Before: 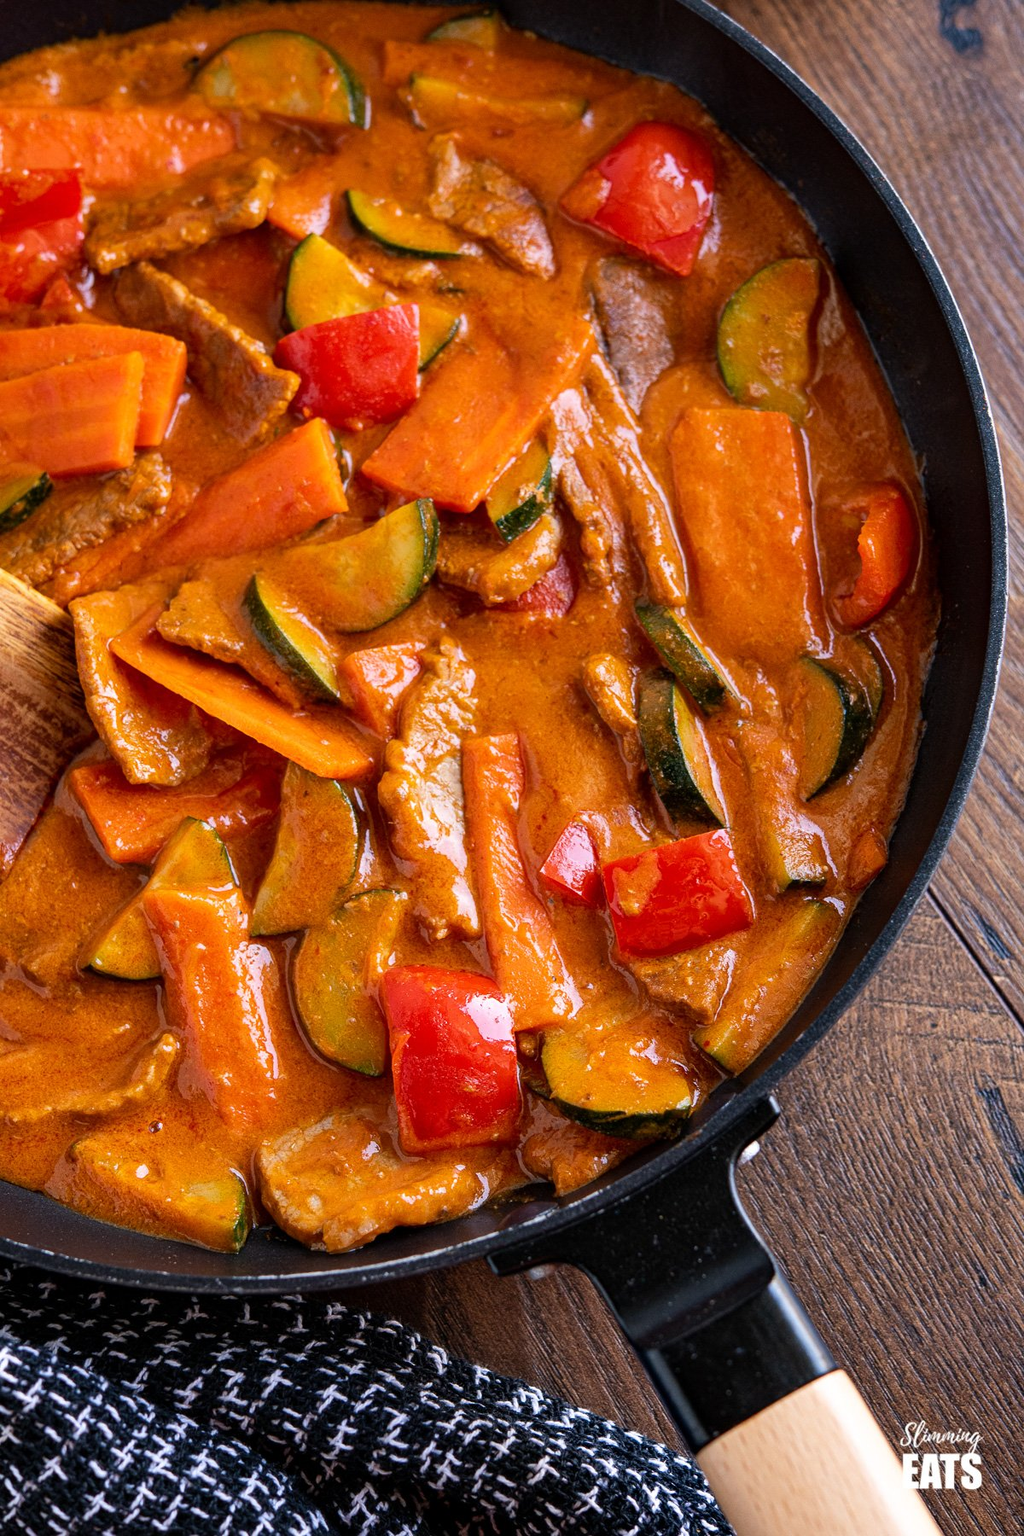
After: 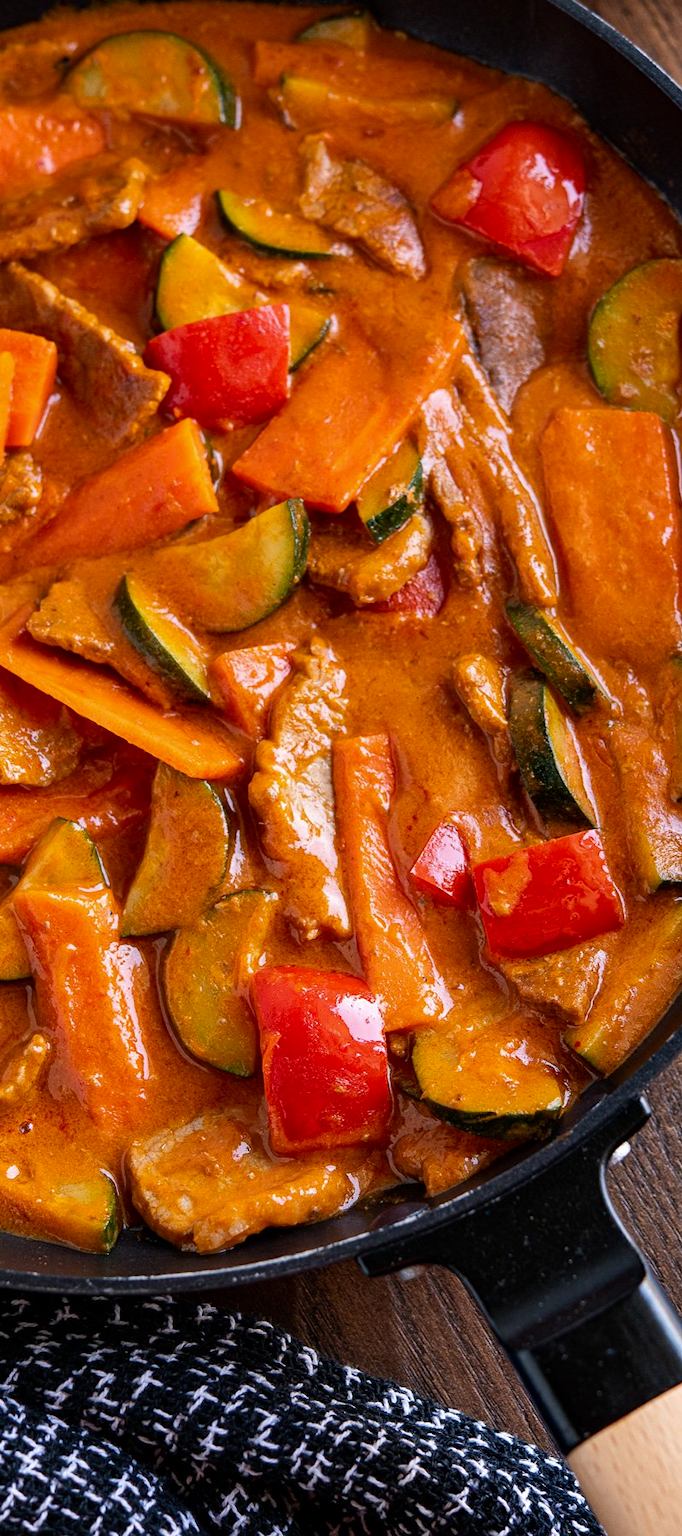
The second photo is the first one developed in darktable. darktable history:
crop and rotate: left 12.673%, right 20.66%
contrast brightness saturation: contrast 0.03, brightness -0.04
